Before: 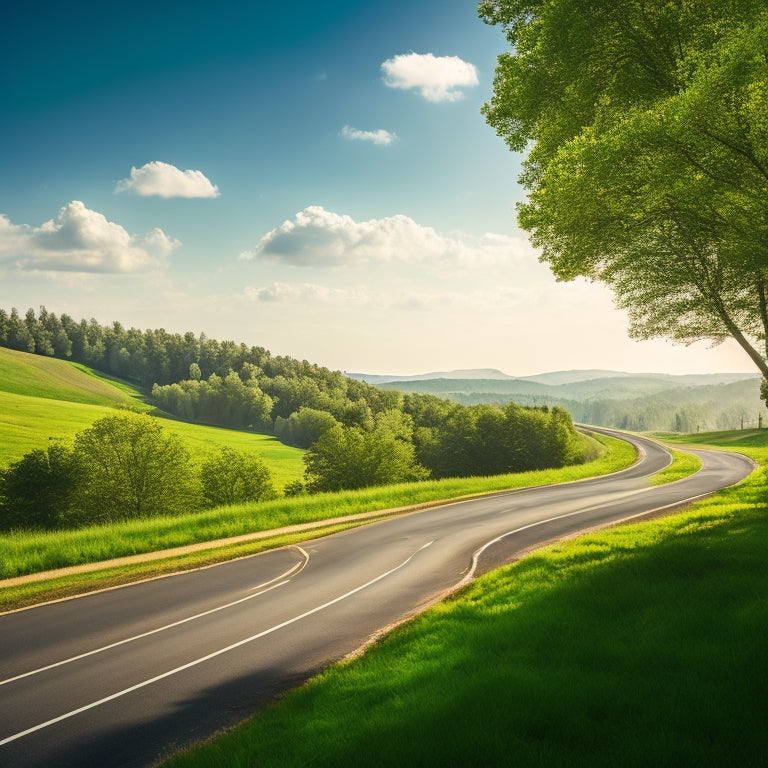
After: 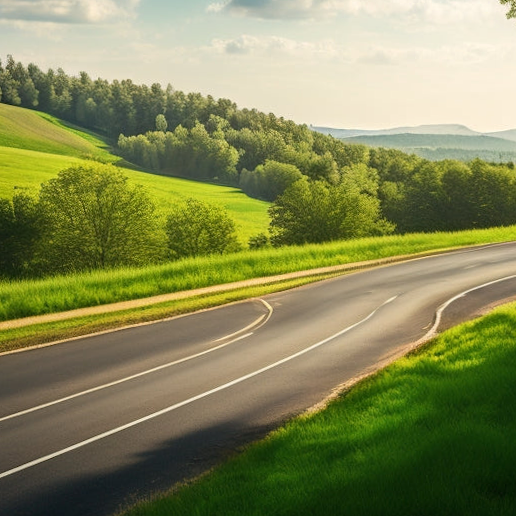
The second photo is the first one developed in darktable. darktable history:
local contrast: mode bilateral grid, contrast 10, coarseness 25, detail 115%, midtone range 0.2
crop and rotate: angle -0.82°, left 3.85%, top 31.828%, right 27.992%
